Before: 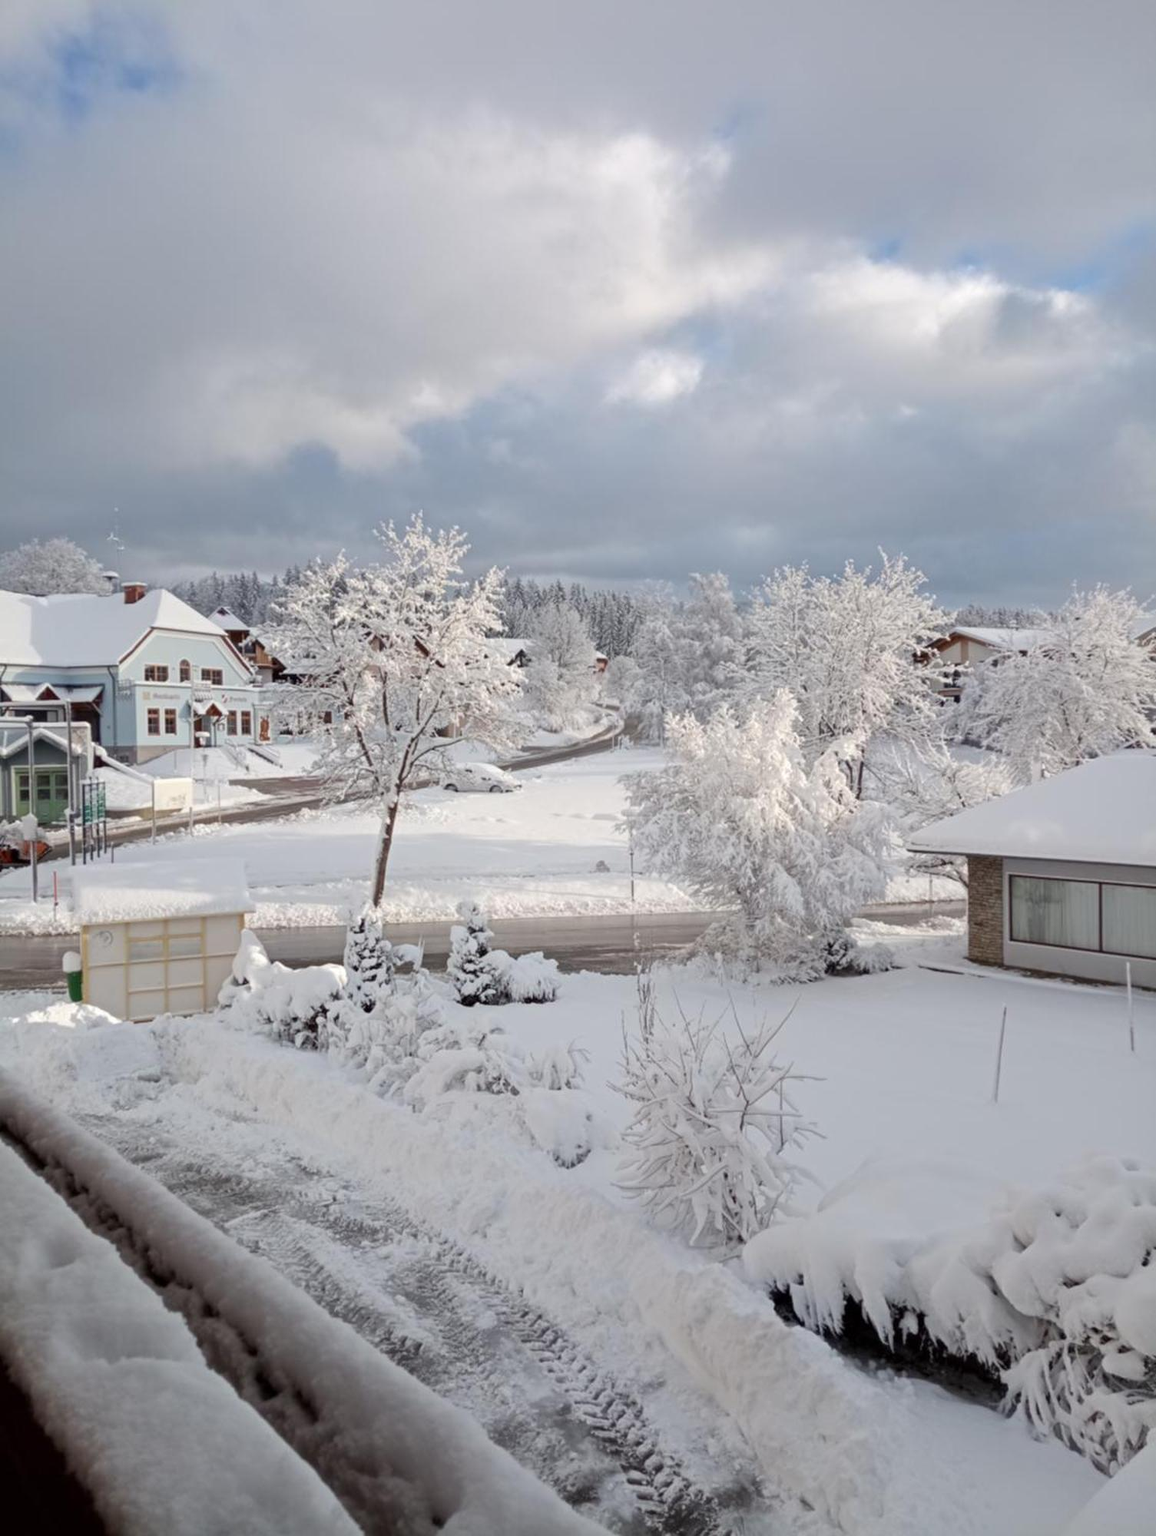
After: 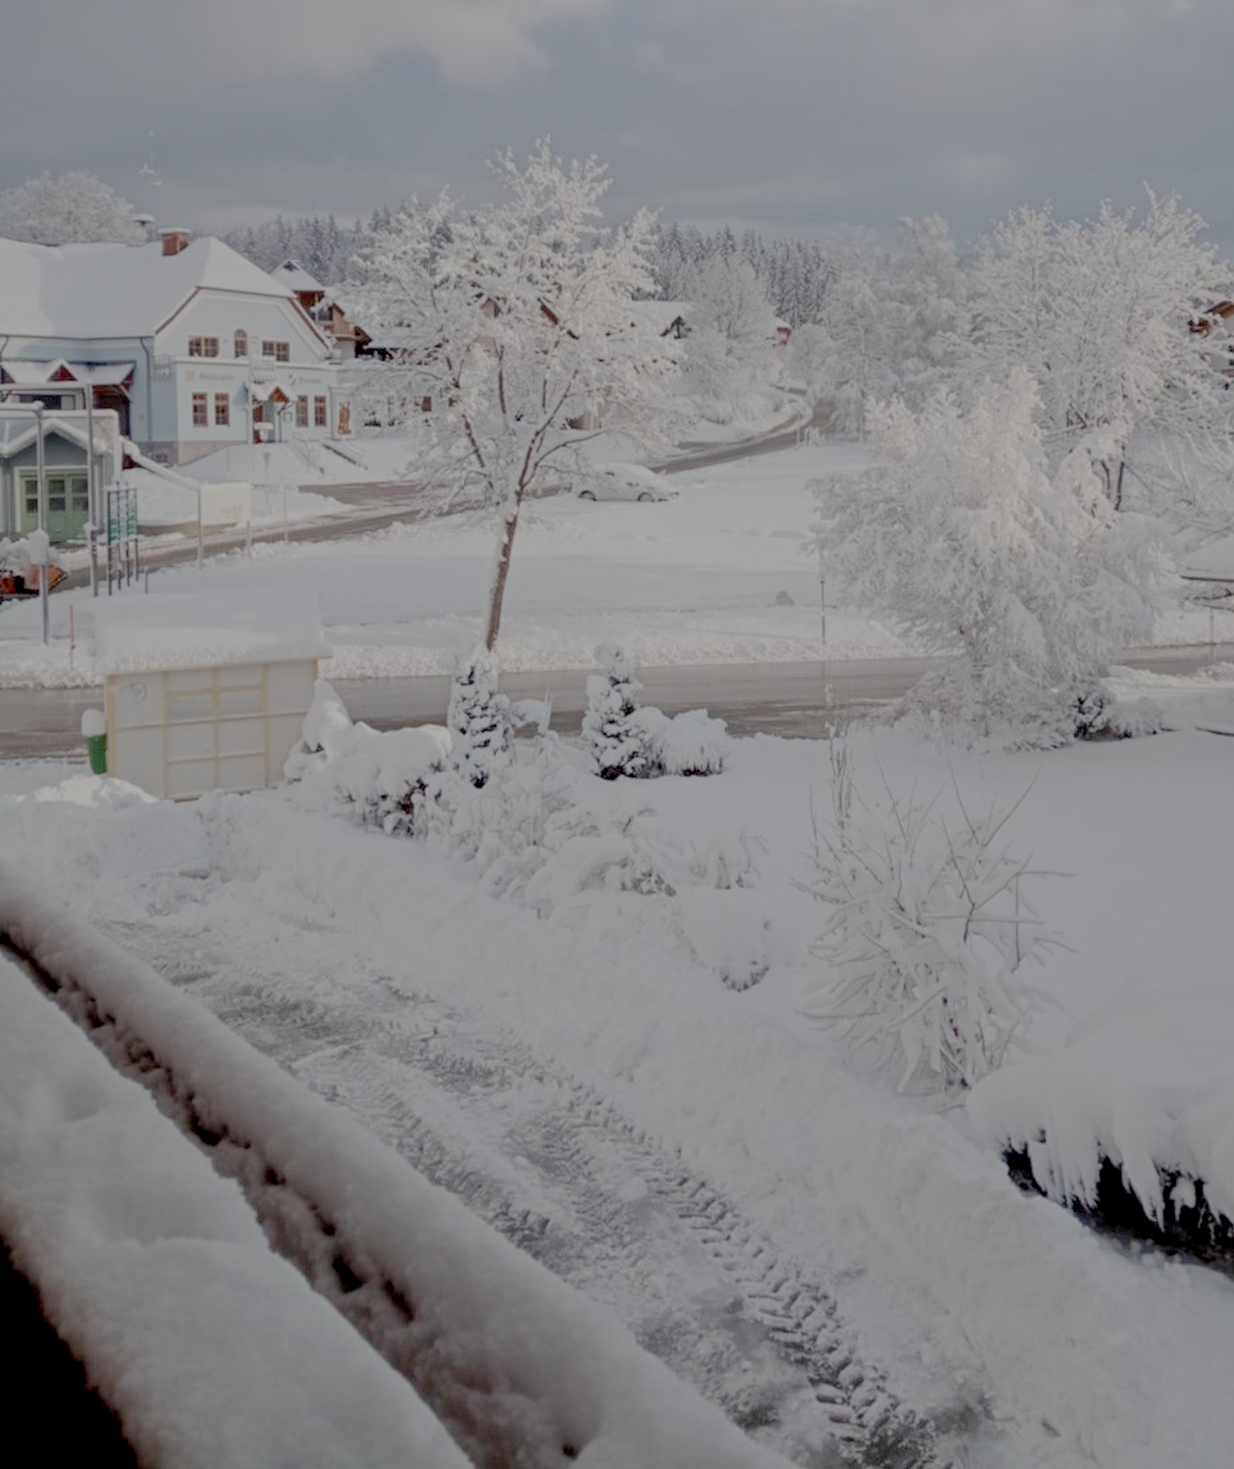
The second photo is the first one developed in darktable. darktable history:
crop: top 26.531%, right 17.959%
filmic rgb: white relative exposure 8 EV, threshold 3 EV, structure ↔ texture 100%, target black luminance 0%, hardness 2.44, latitude 76.53%, contrast 0.562, shadows ↔ highlights balance 0%, preserve chrominance no, color science v4 (2020), iterations of high-quality reconstruction 10, type of noise poissonian, enable highlight reconstruction true
shadows and highlights: shadows -10, white point adjustment 1.5, highlights 10
